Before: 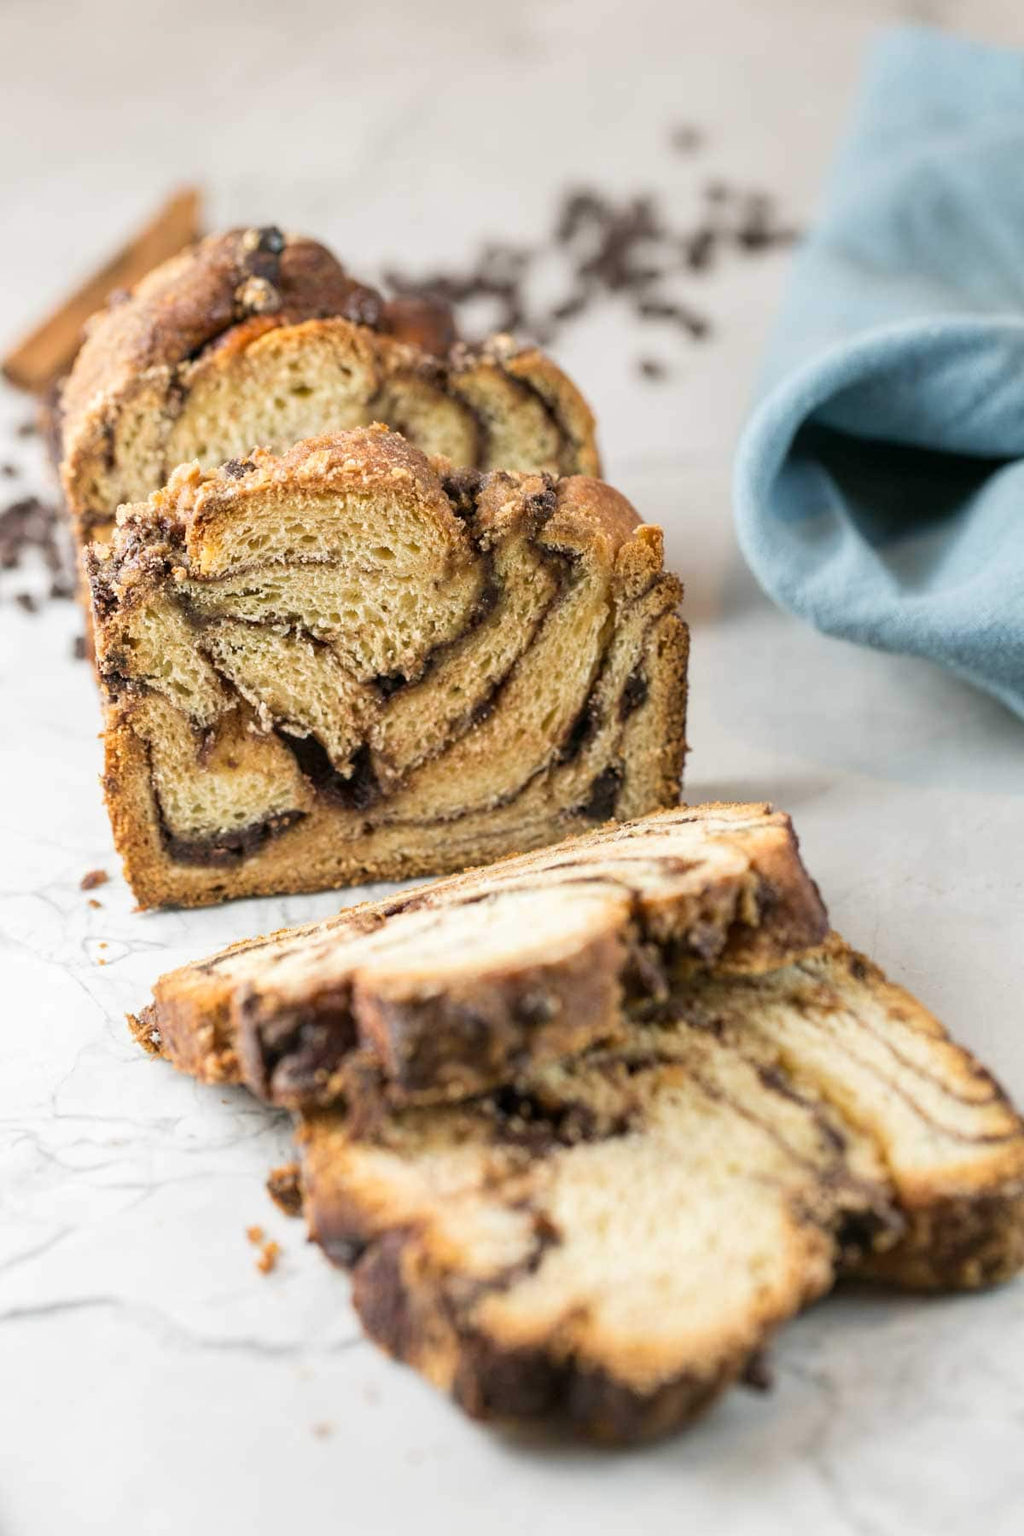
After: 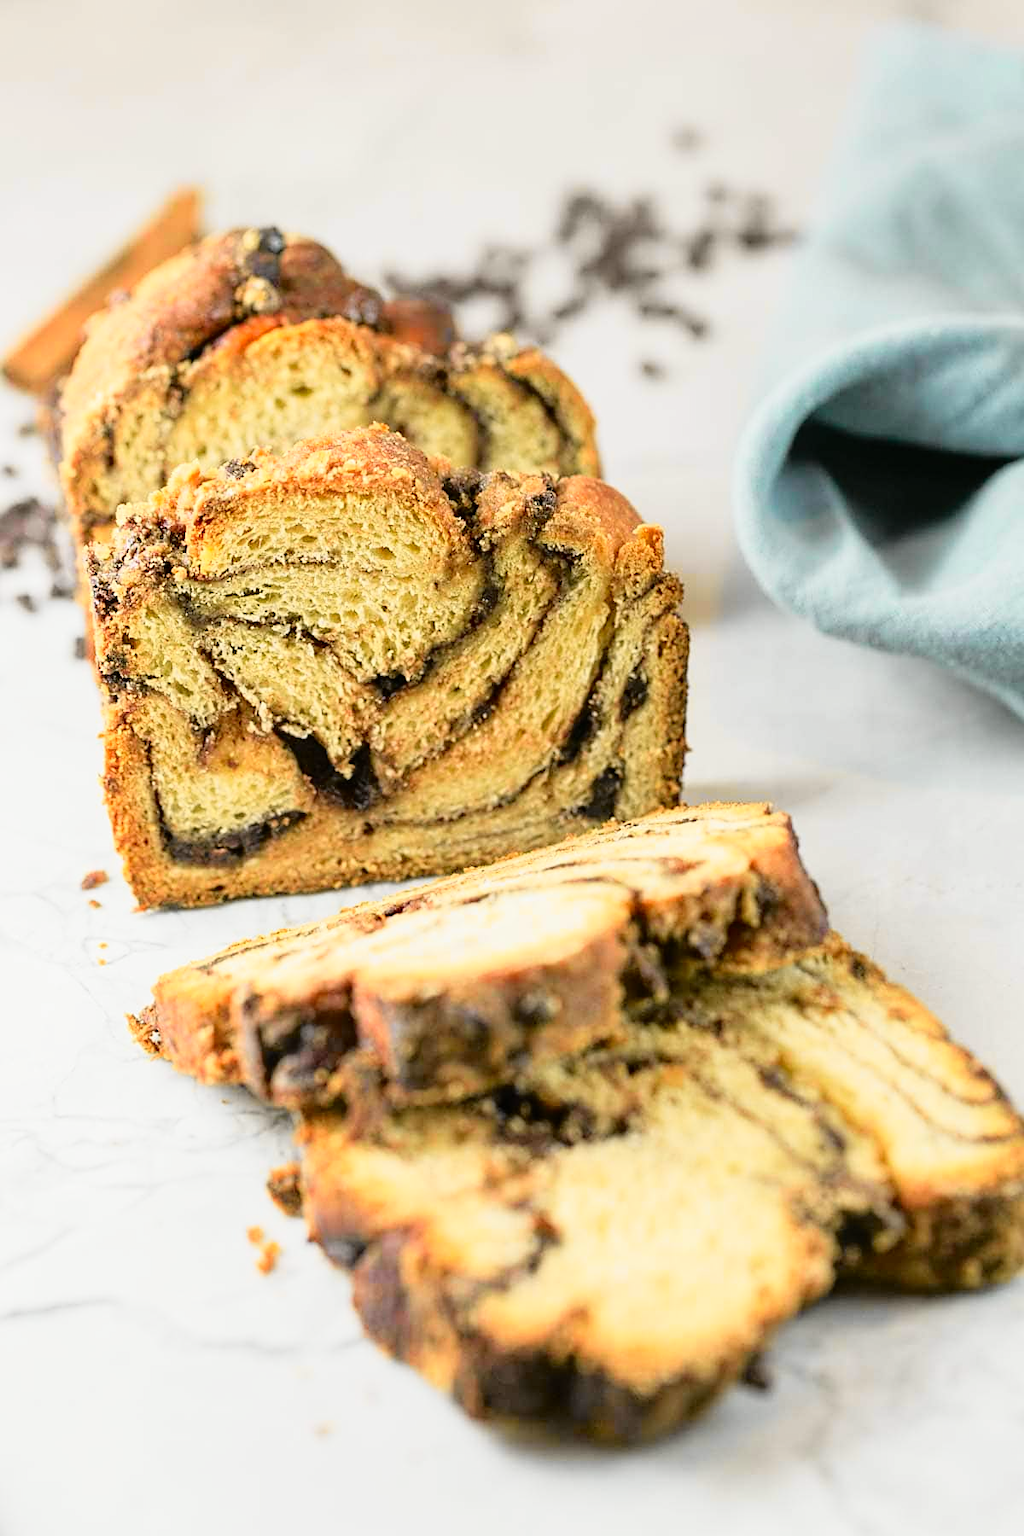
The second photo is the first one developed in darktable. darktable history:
tone curve: curves: ch0 [(0, 0.008) (0.107, 0.091) (0.278, 0.351) (0.457, 0.562) (0.628, 0.738) (0.839, 0.909) (0.998, 0.978)]; ch1 [(0, 0) (0.437, 0.408) (0.474, 0.479) (0.502, 0.5) (0.527, 0.519) (0.561, 0.575) (0.608, 0.665) (0.669, 0.748) (0.859, 0.899) (1, 1)]; ch2 [(0, 0) (0.33, 0.301) (0.421, 0.443) (0.473, 0.498) (0.502, 0.504) (0.522, 0.527) (0.549, 0.583) (0.644, 0.703) (1, 1)], color space Lab, independent channels, preserve colors none
sharpen: on, module defaults
